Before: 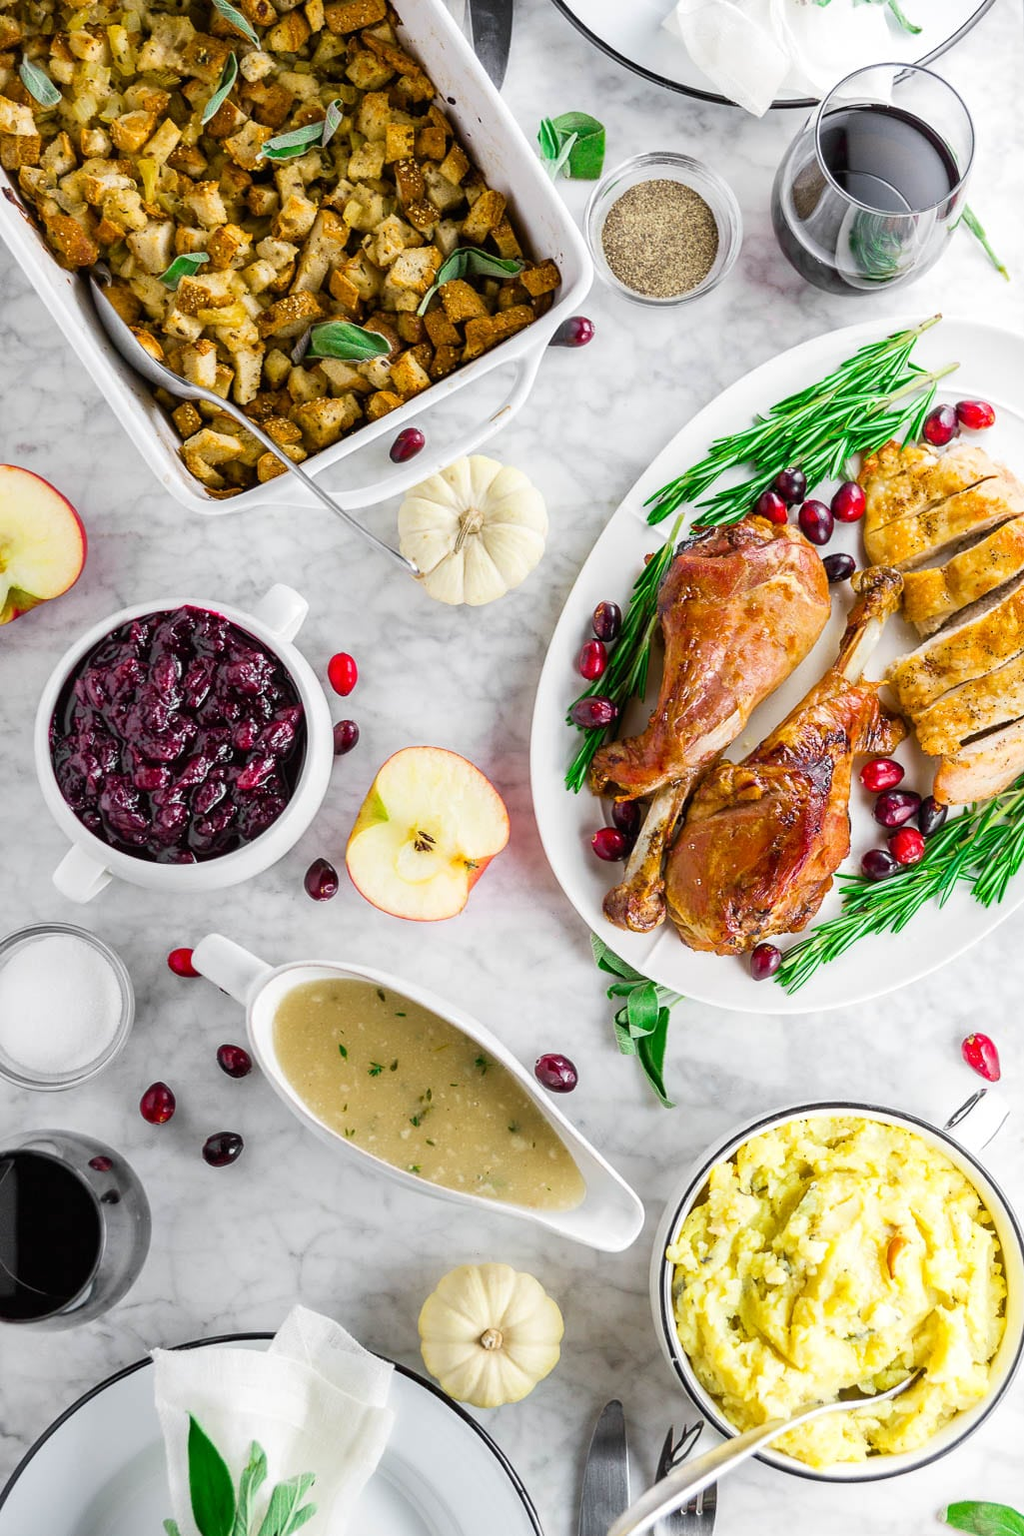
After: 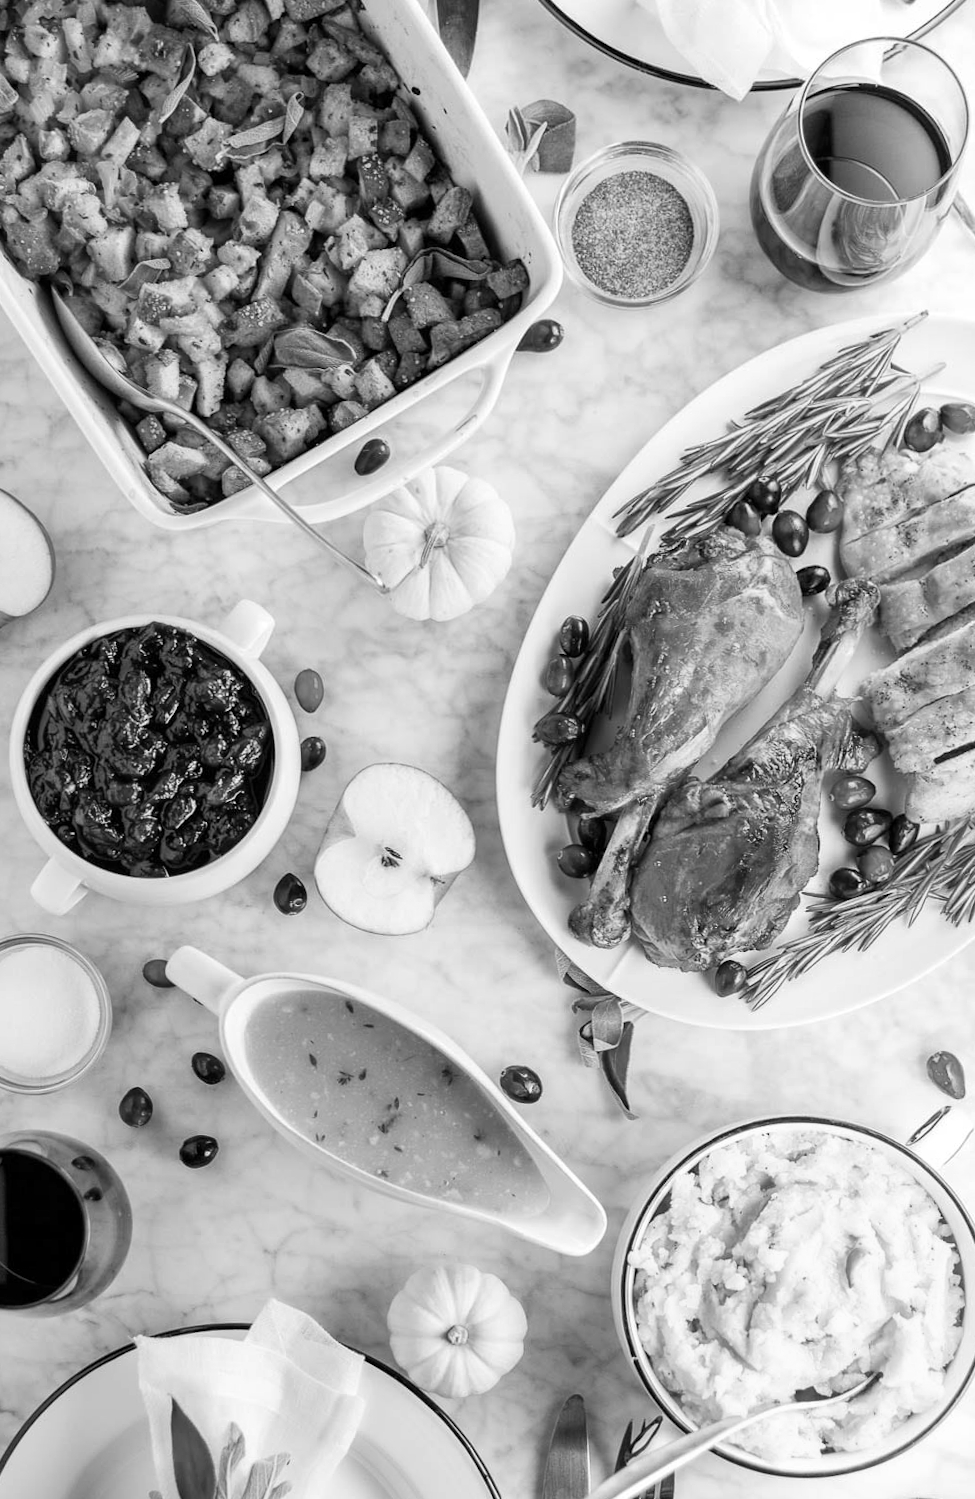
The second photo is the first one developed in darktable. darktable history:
exposure: black level correction 0.001, compensate highlight preservation false
rotate and perspective: rotation 0.074°, lens shift (vertical) 0.096, lens shift (horizontal) -0.041, crop left 0.043, crop right 0.952, crop top 0.024, crop bottom 0.979
monochrome: on, module defaults
